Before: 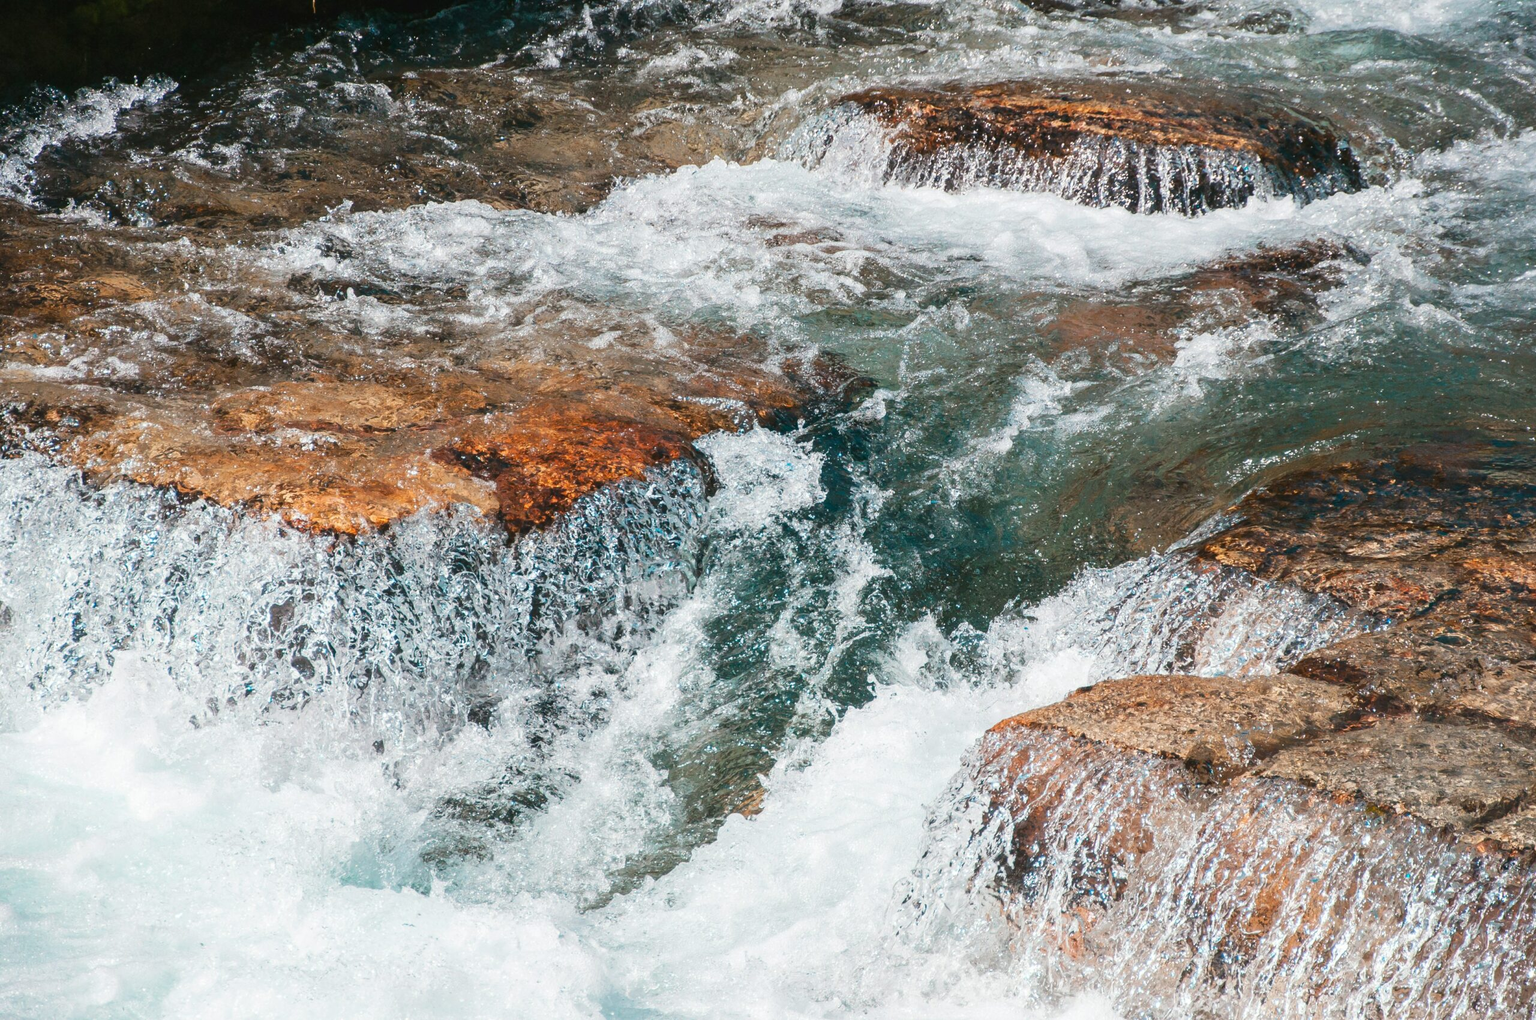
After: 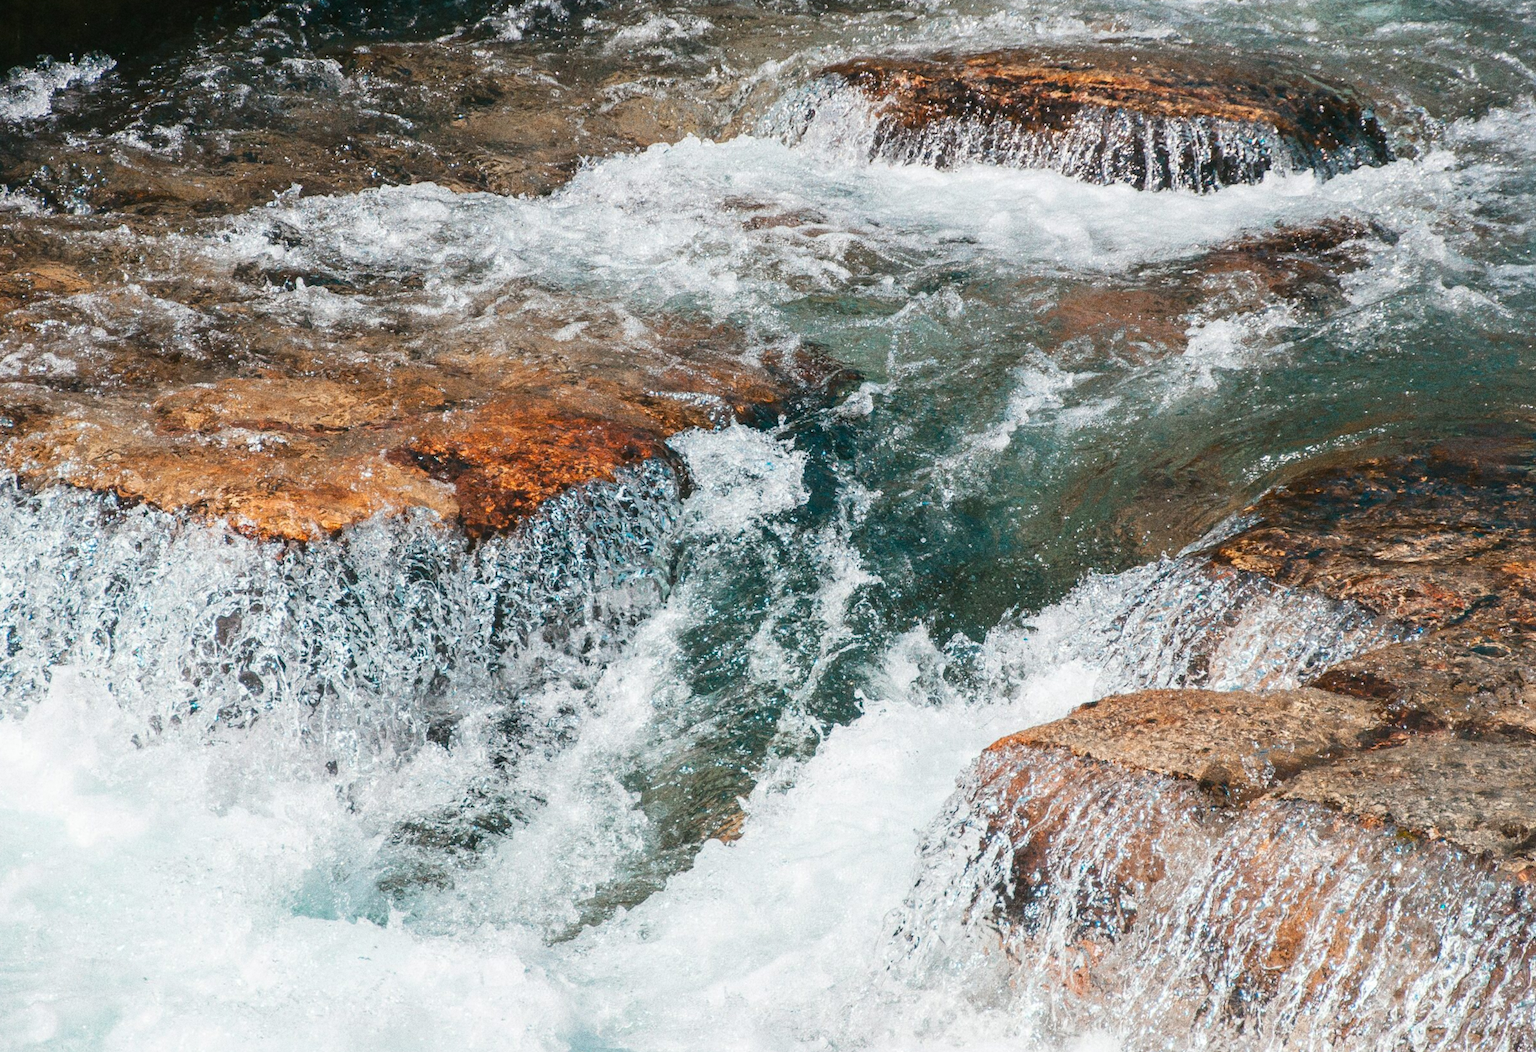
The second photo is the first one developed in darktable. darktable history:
crop and rotate: angle -1.96°, left 3.097%, top 4.154%, right 1.586%, bottom 0.529%
rotate and perspective: rotation -2.22°, lens shift (horizontal) -0.022, automatic cropping off
grain: coarseness 9.61 ISO, strength 35.62%
